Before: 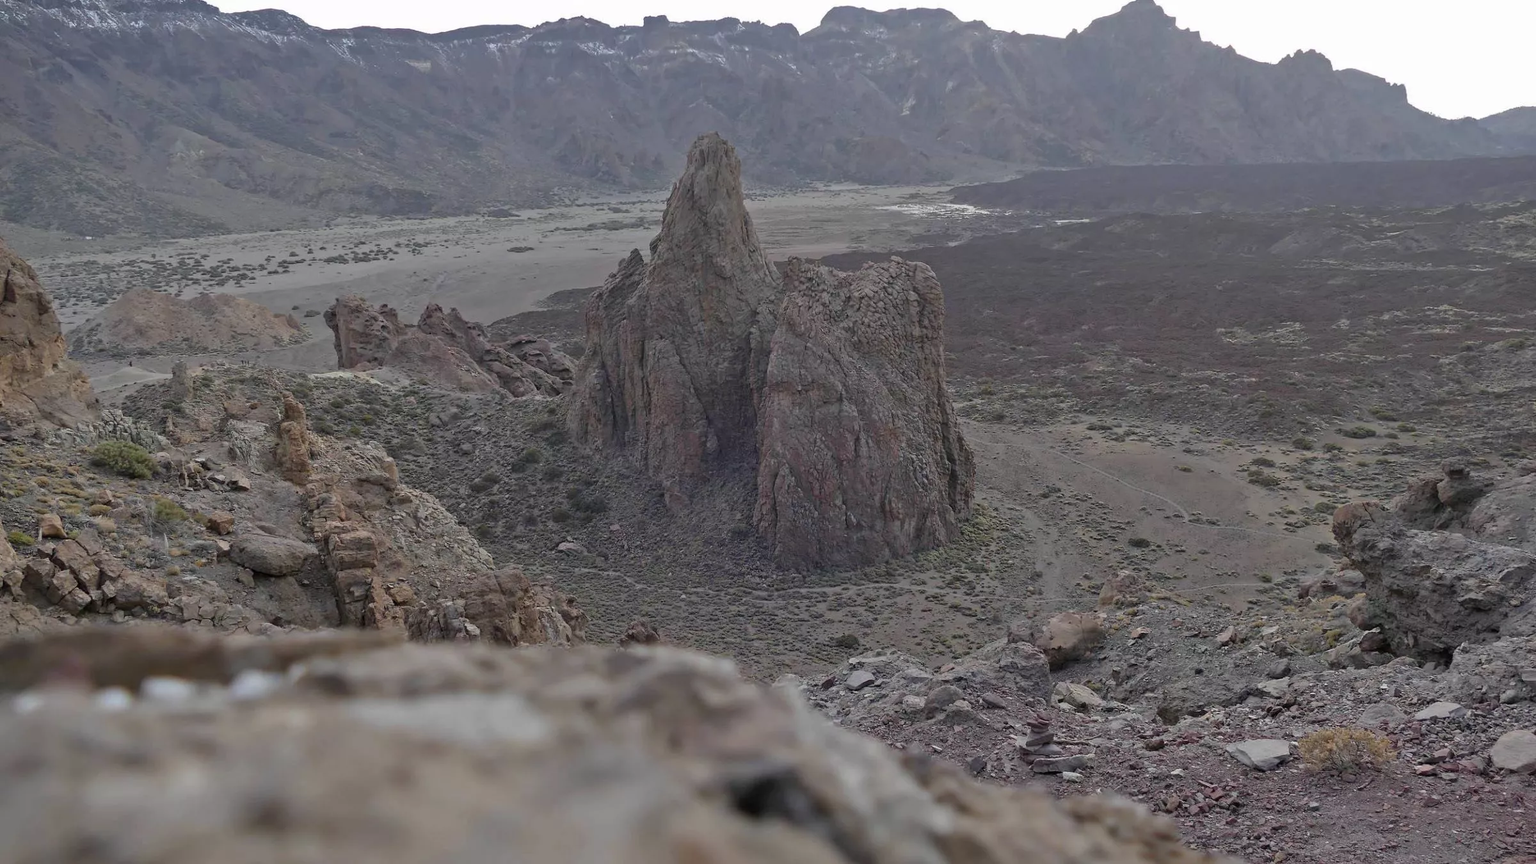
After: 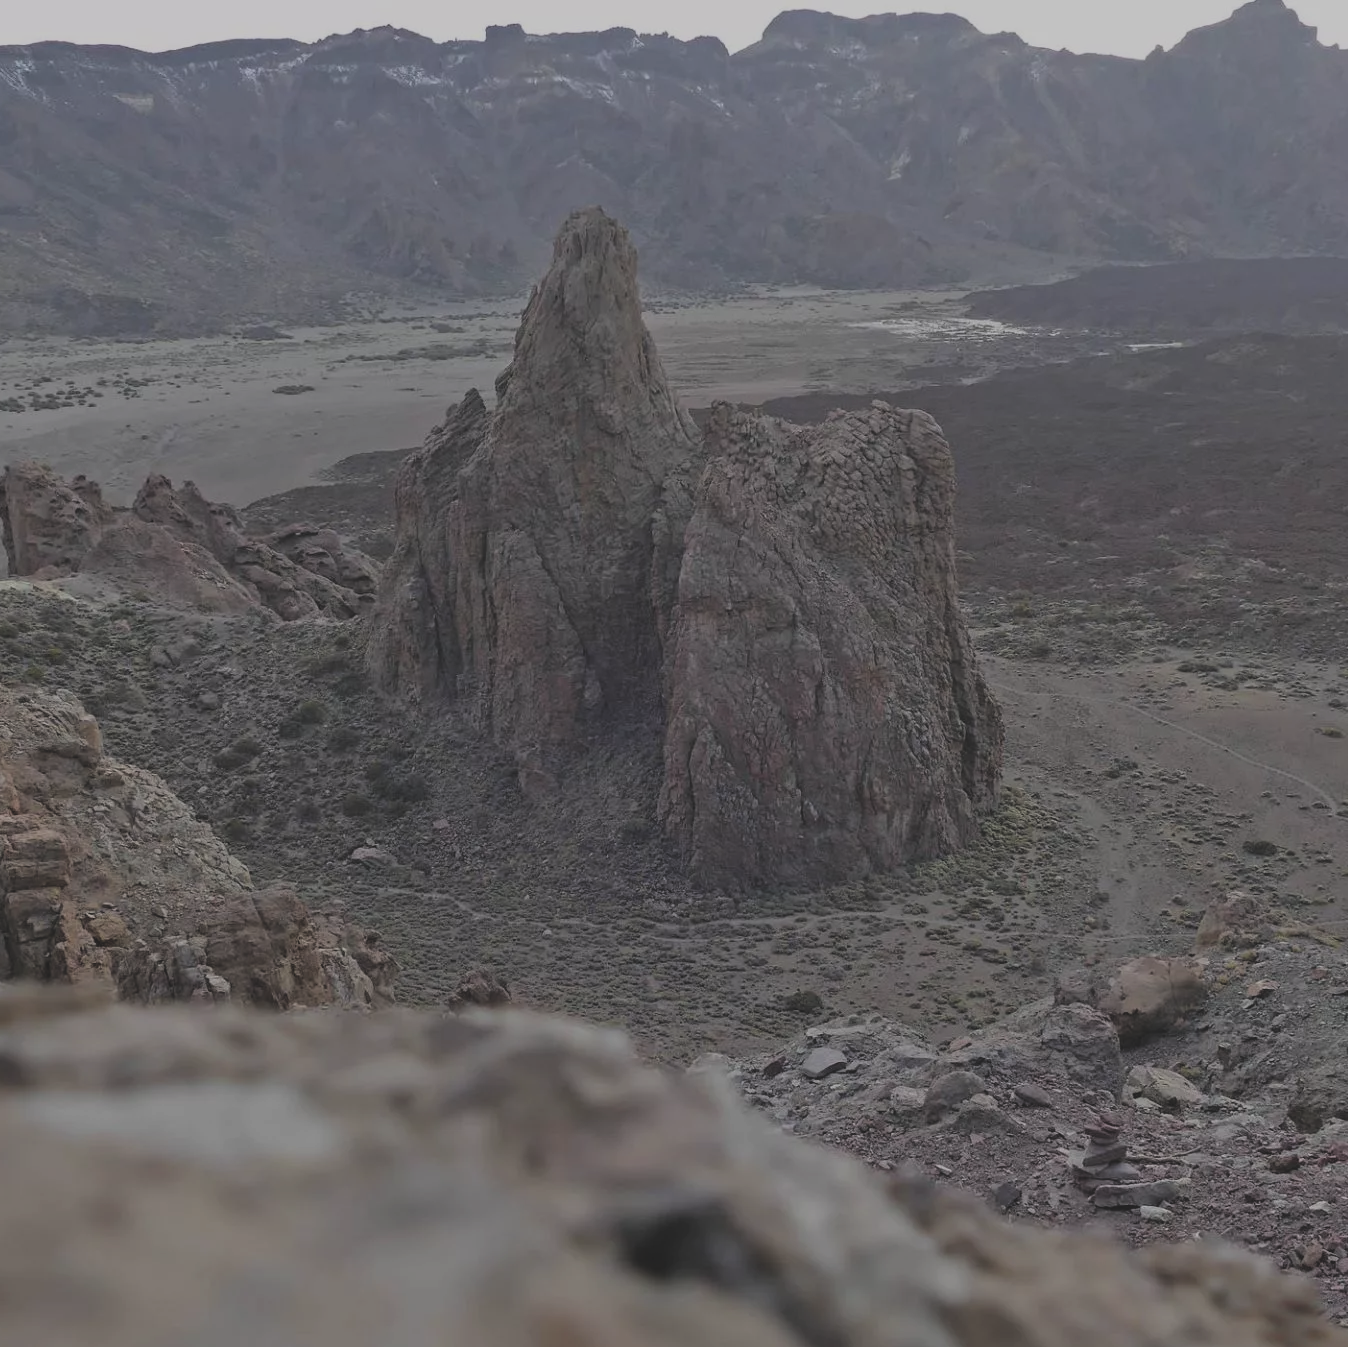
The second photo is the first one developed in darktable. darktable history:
filmic rgb: black relative exposure -7.65 EV, white relative exposure 4.56 EV, hardness 3.61, color science v6 (2022)
crop: left 21.674%, right 22.086%
exposure: black level correction -0.036, exposure -0.497 EV, compensate highlight preservation false
